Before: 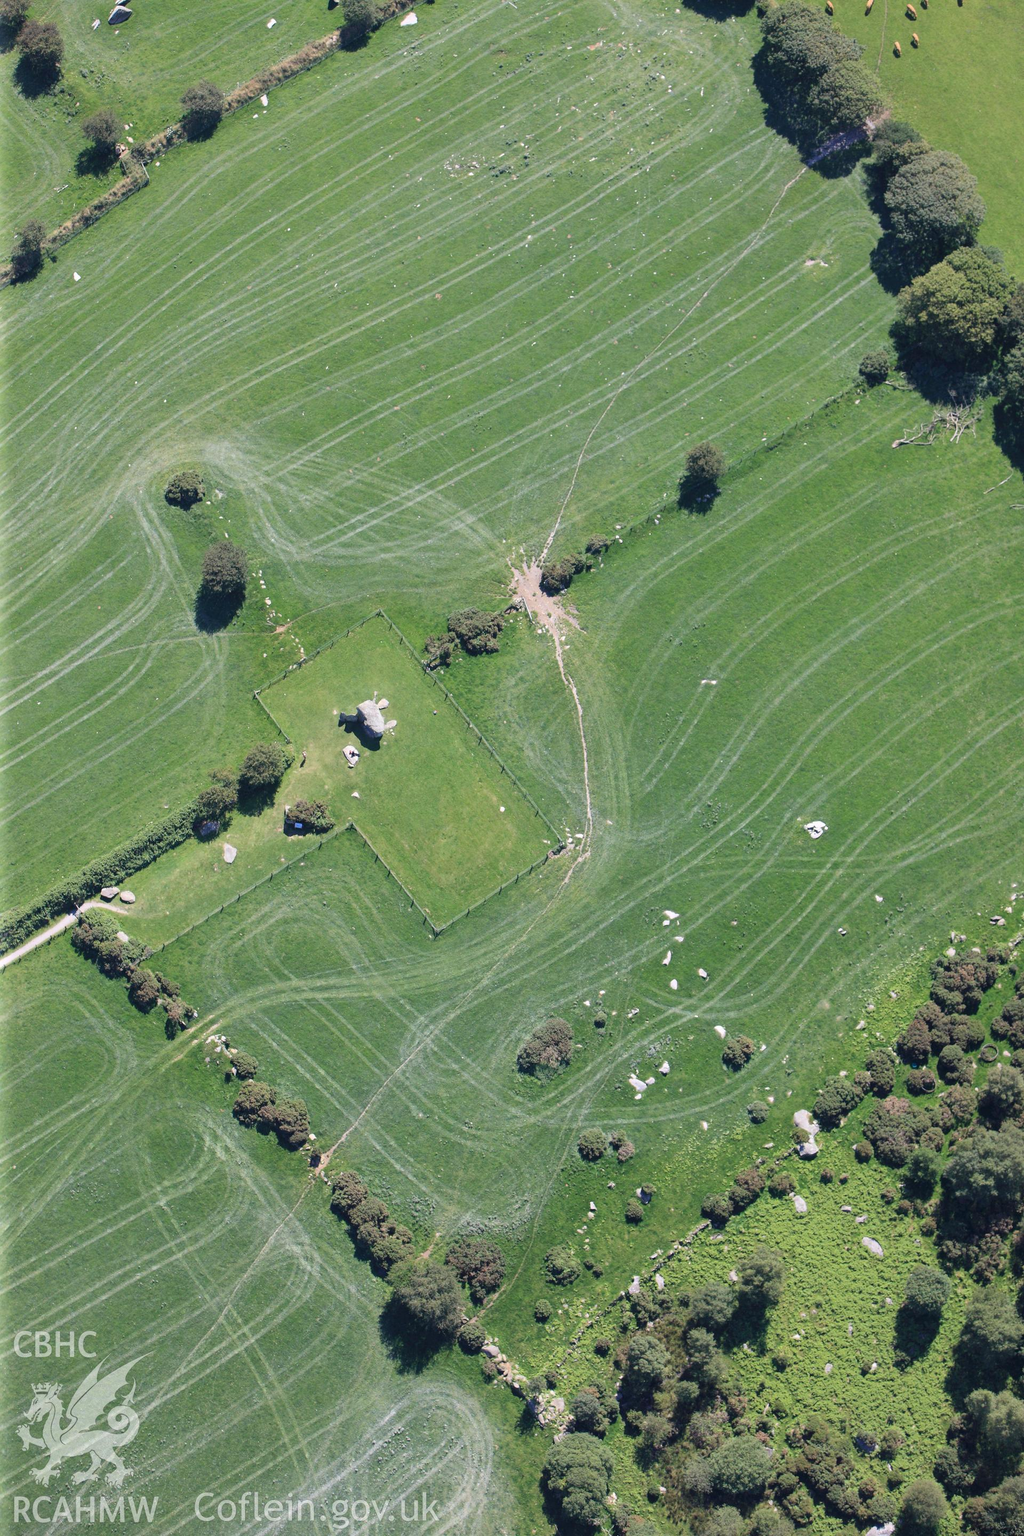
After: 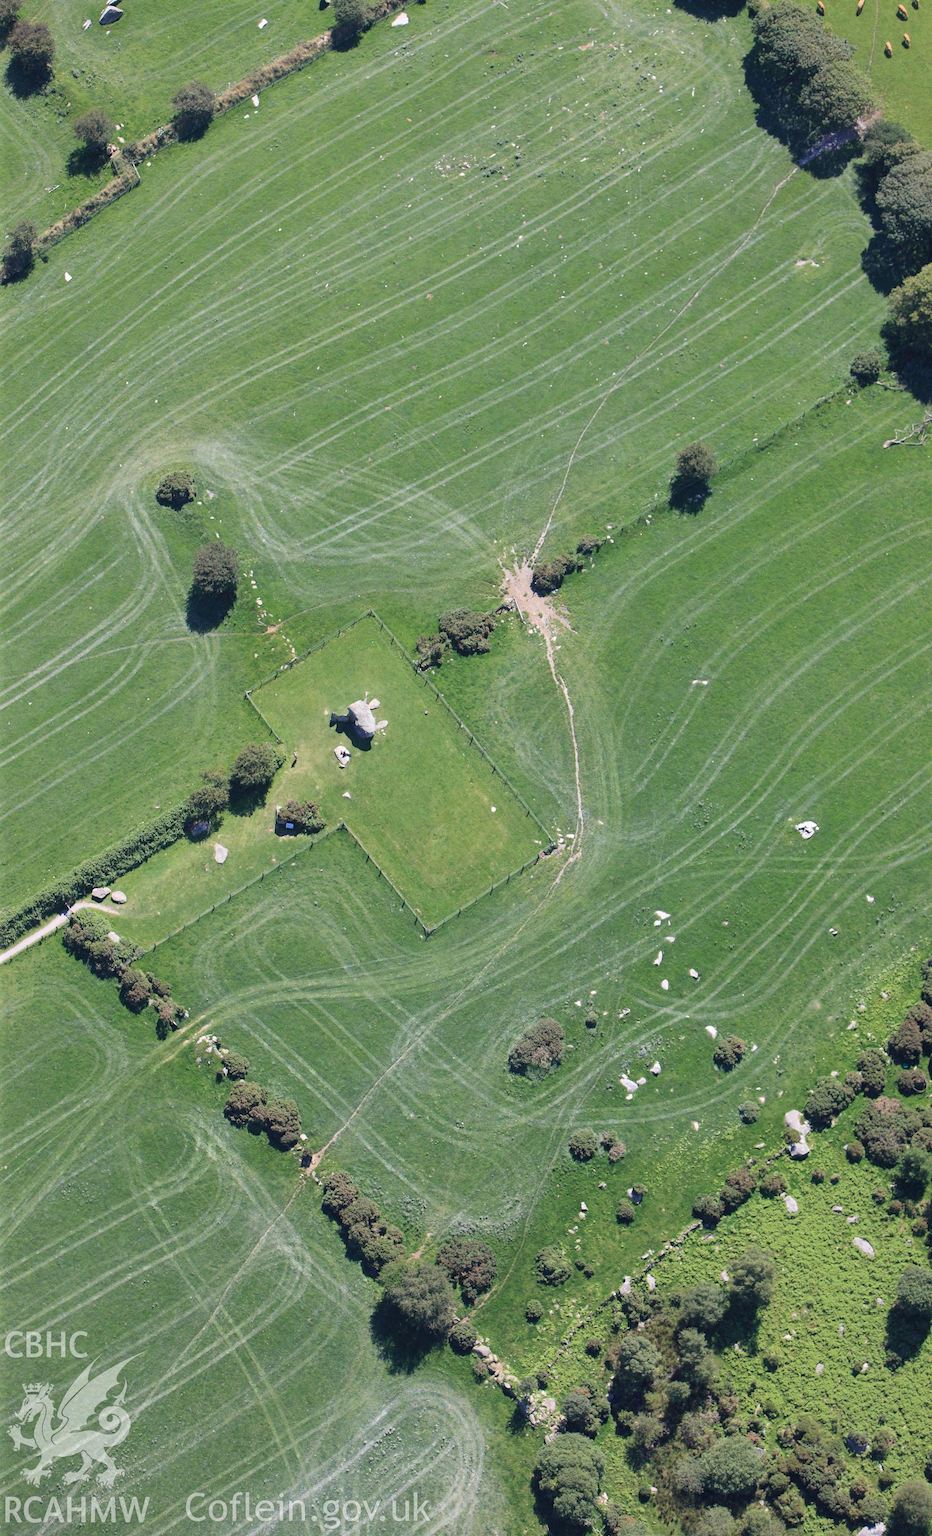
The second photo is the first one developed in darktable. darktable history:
crop and rotate: left 0.921%, right 8.016%
